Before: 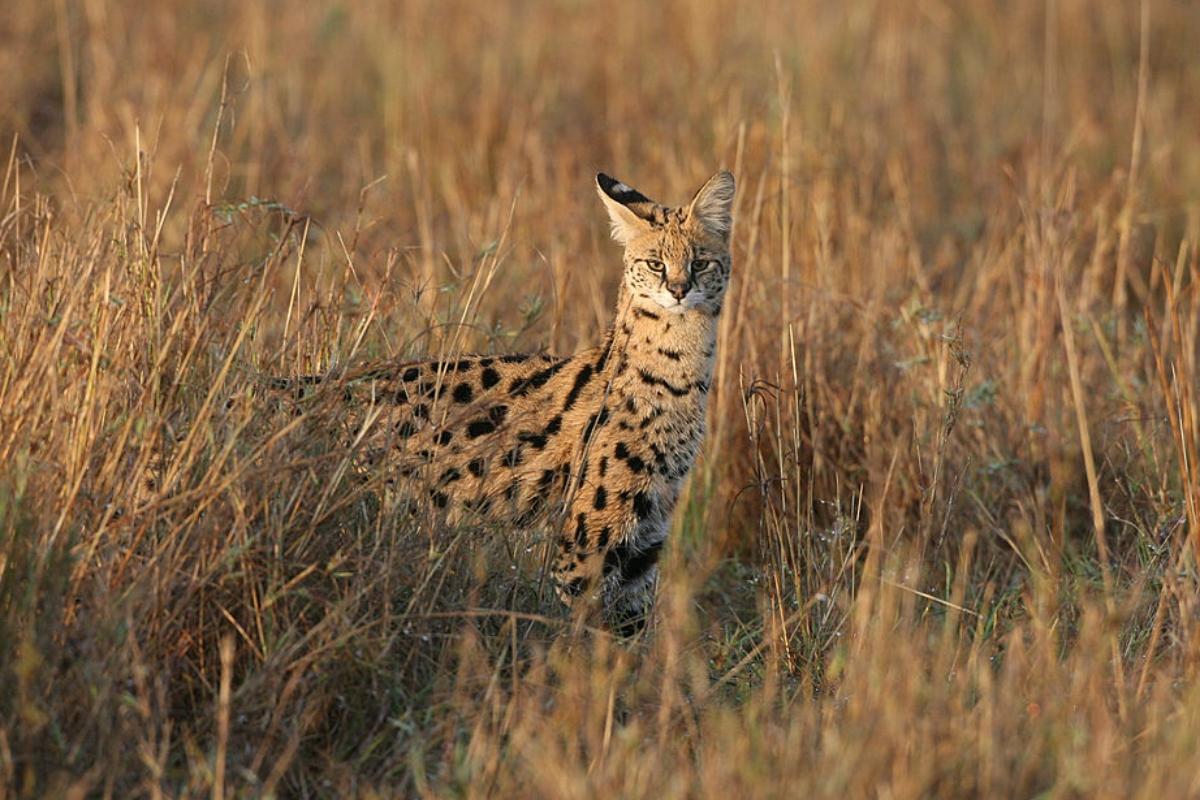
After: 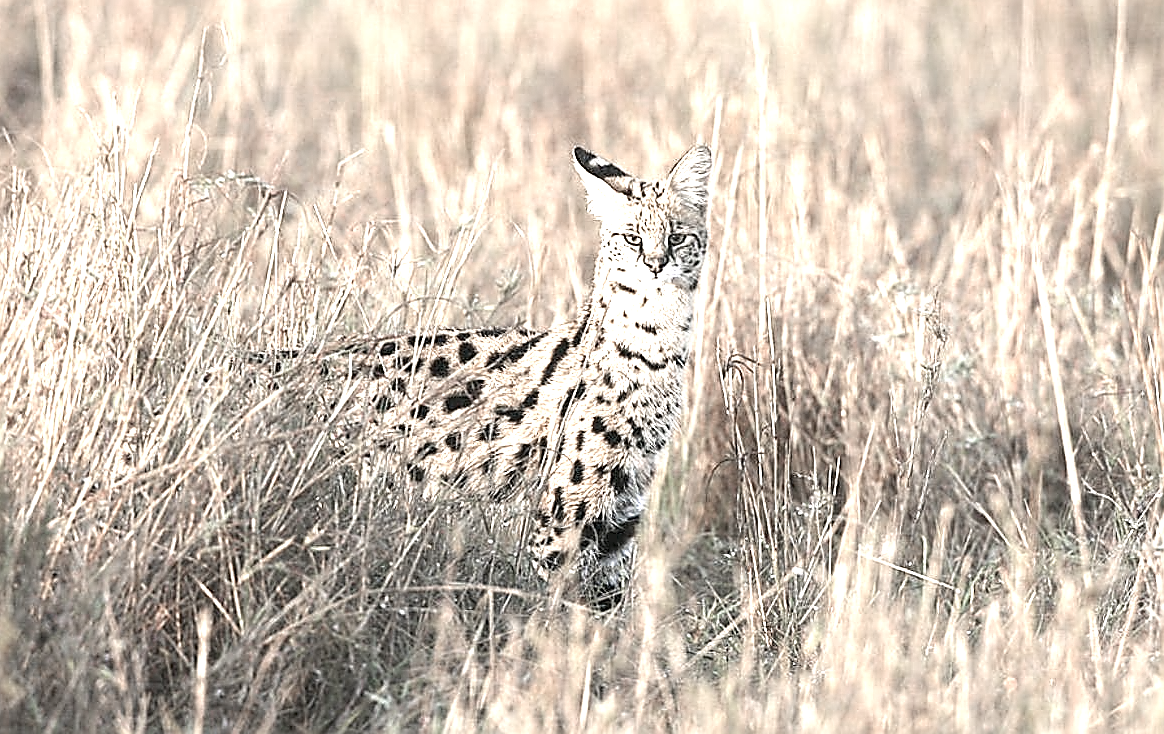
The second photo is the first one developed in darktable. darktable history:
color zones: curves: ch0 [(0, 0.613) (0.01, 0.613) (0.245, 0.448) (0.498, 0.529) (0.642, 0.665) (0.879, 0.777) (0.99, 0.613)]; ch1 [(0, 0.272) (0.219, 0.127) (0.724, 0.346)]
exposure: exposure 2.182 EV, compensate highlight preservation false
crop: left 1.981%, top 3.351%, right 1.018%, bottom 4.897%
sharpen: radius 1.364, amount 1.233, threshold 0.813
